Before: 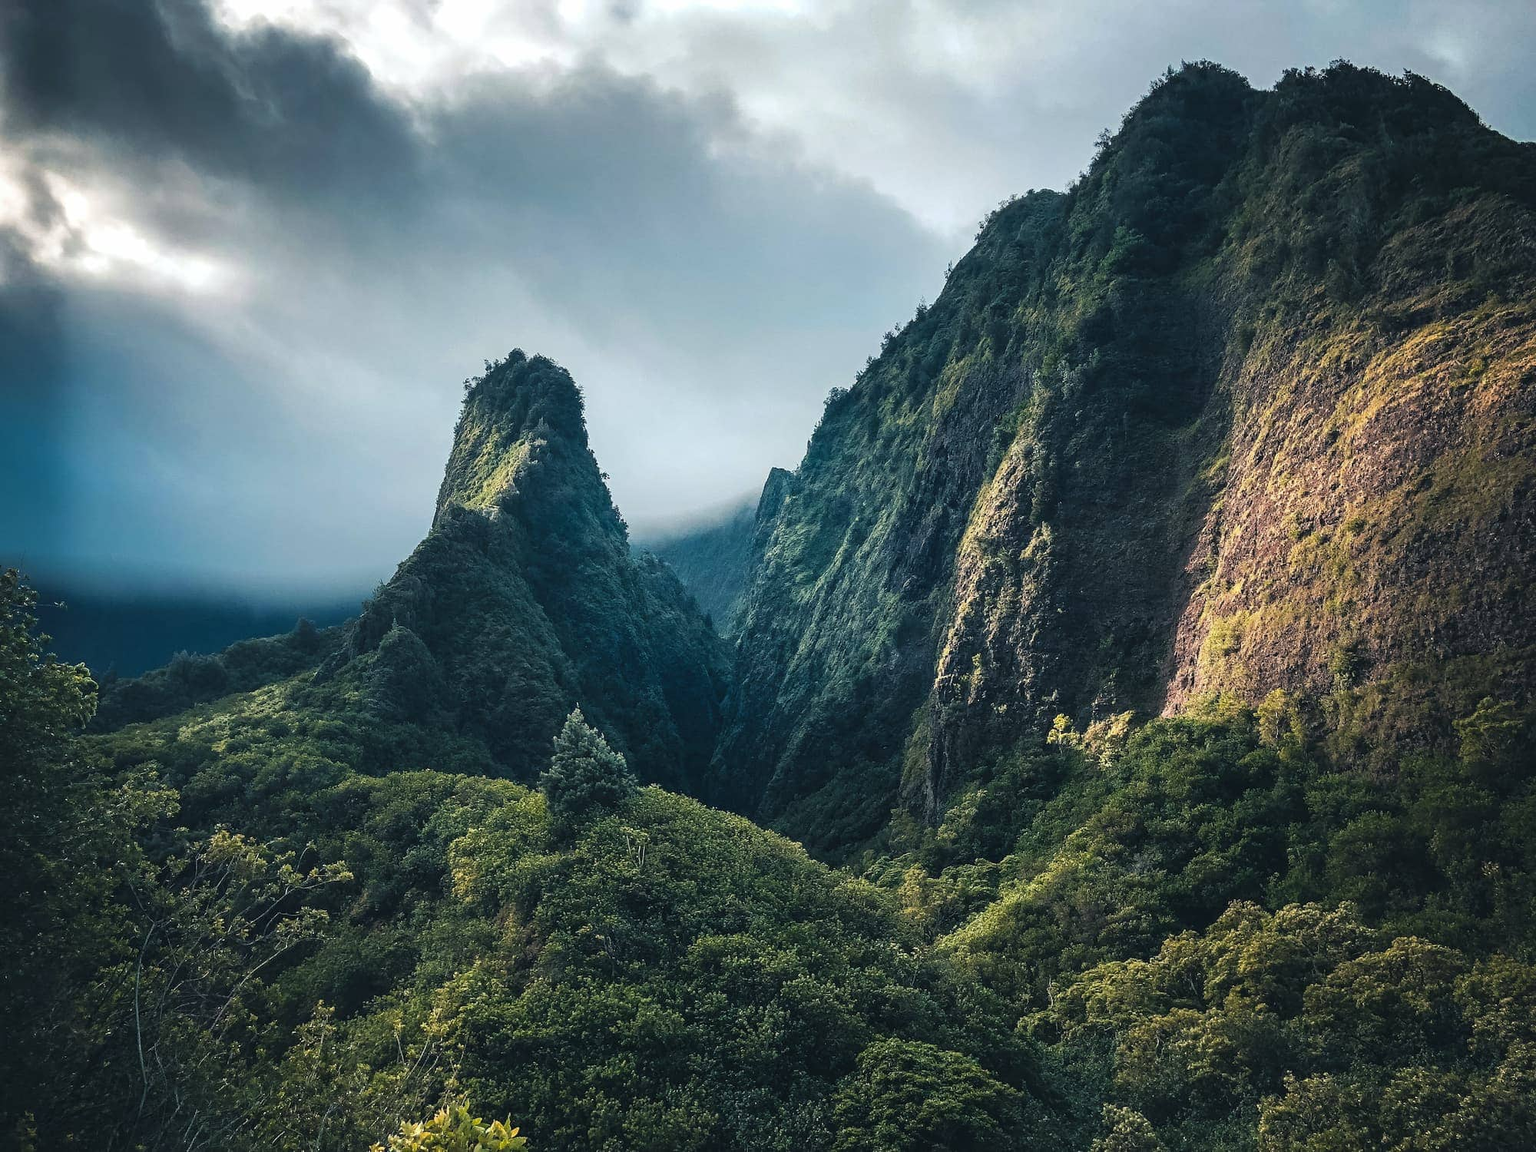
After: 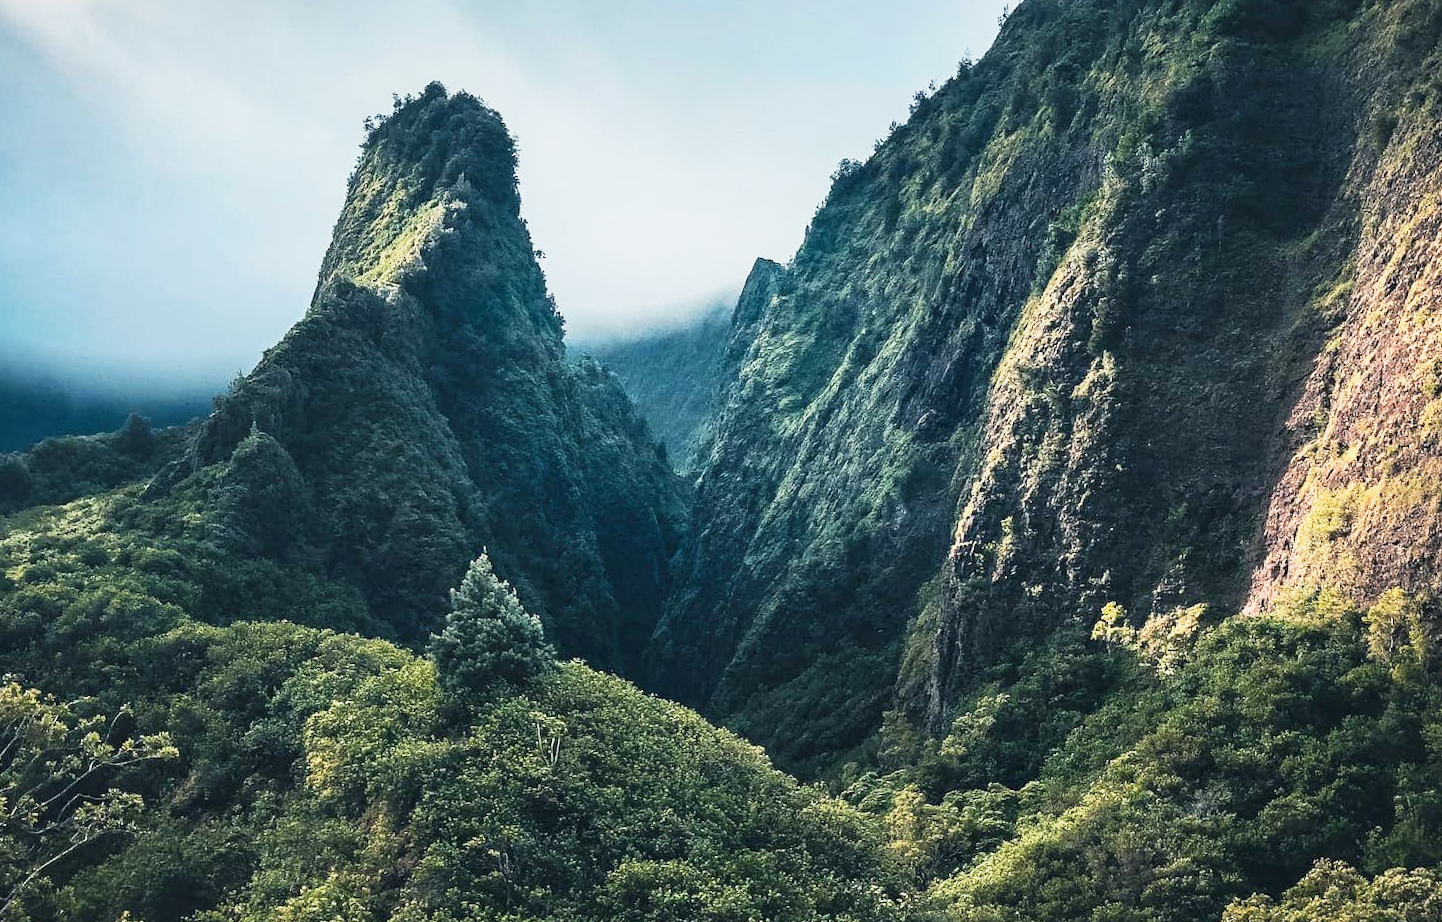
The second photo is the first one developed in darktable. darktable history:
crop and rotate: angle -3.72°, left 9.73%, top 21.235%, right 12.044%, bottom 12.102%
base curve: curves: ch0 [(0, 0) (0.088, 0.125) (0.176, 0.251) (0.354, 0.501) (0.613, 0.749) (1, 0.877)], preserve colors none
contrast brightness saturation: contrast 0.148, brightness 0.049
contrast equalizer: octaves 7, y [[0.6 ×6], [0.55 ×6], [0 ×6], [0 ×6], [0 ×6]], mix 0.143
